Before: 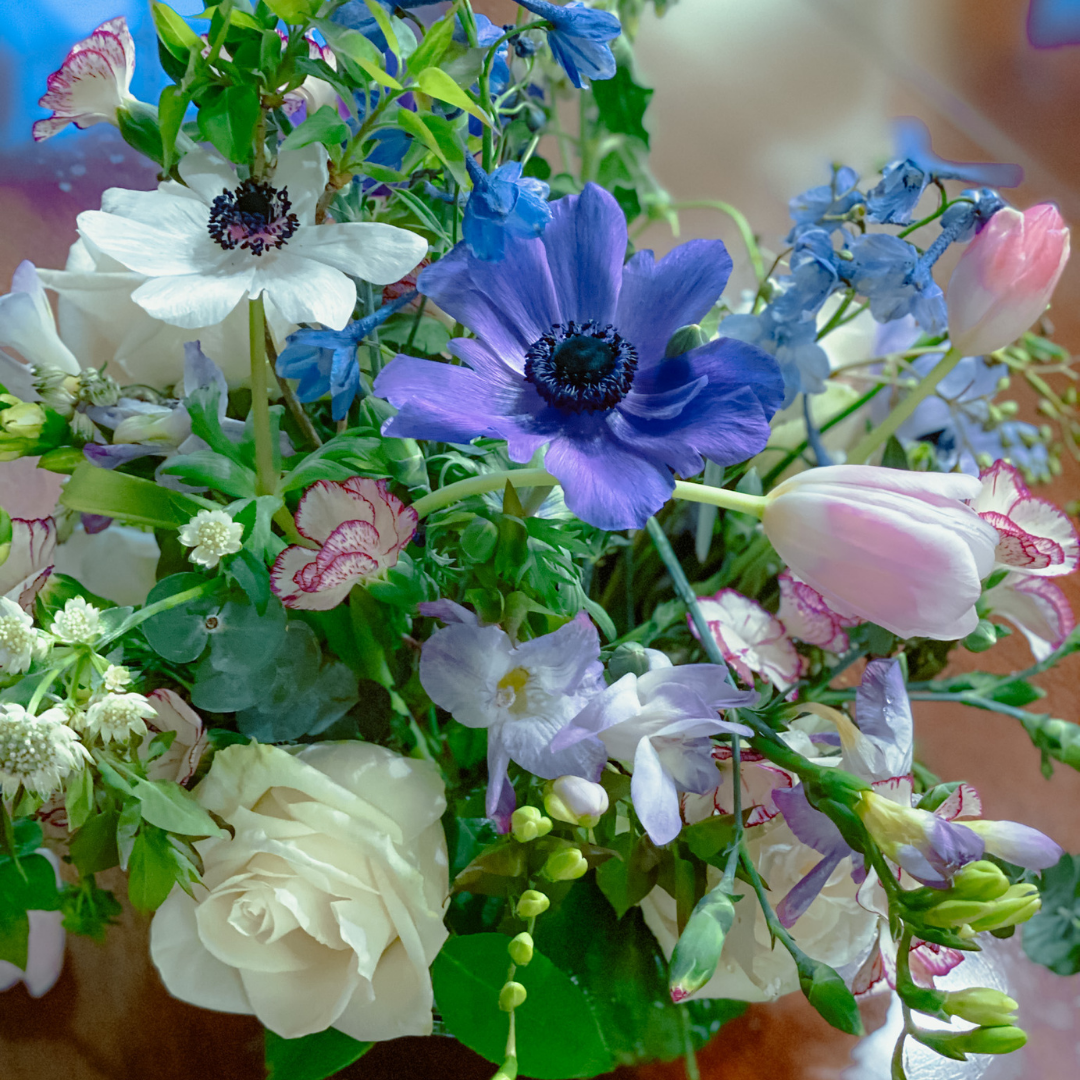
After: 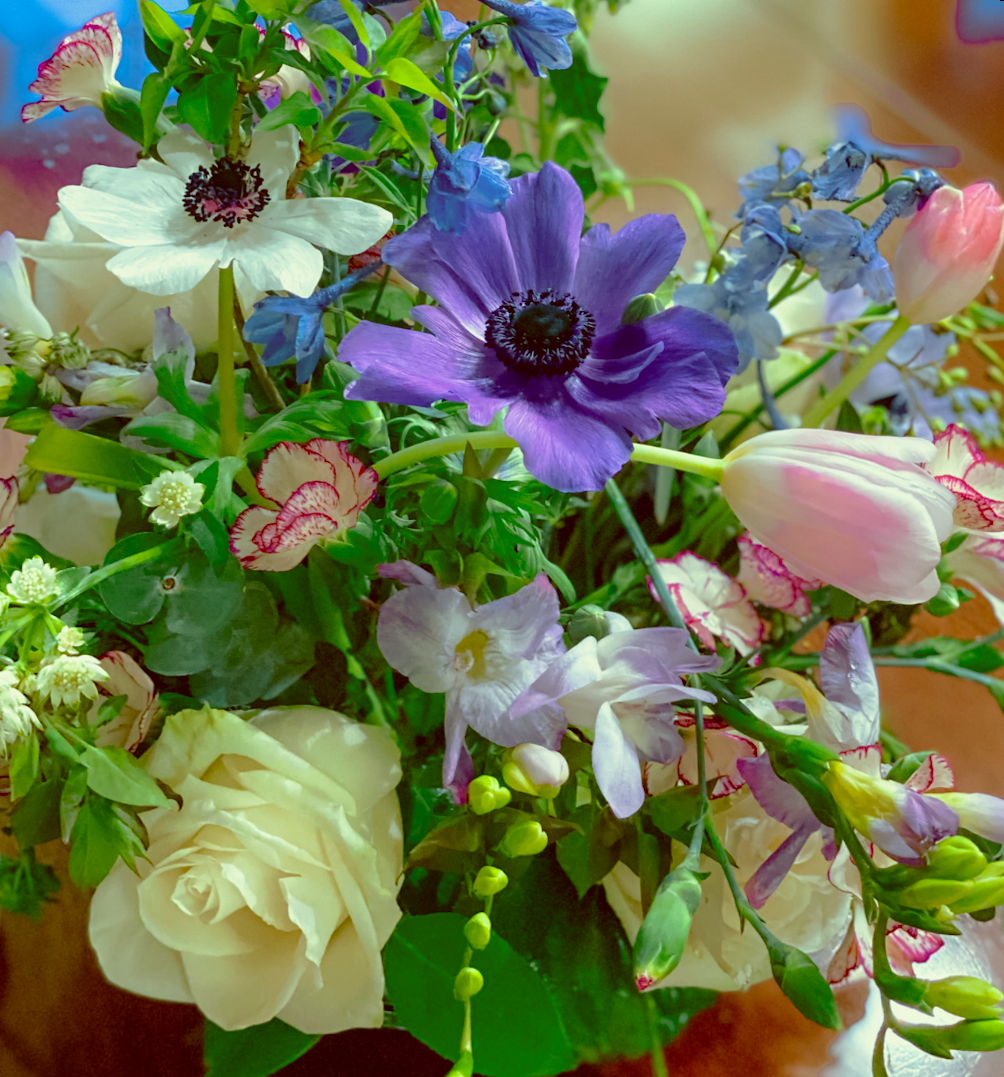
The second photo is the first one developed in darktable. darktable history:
color balance rgb: perceptual saturation grading › global saturation 25%, global vibrance 20%
color correction: highlights a* -5.3, highlights b* 9.8, shadows a* 9.8, shadows b* 24.26
rotate and perspective: rotation 0.215°, lens shift (vertical) -0.139, crop left 0.069, crop right 0.939, crop top 0.002, crop bottom 0.996
